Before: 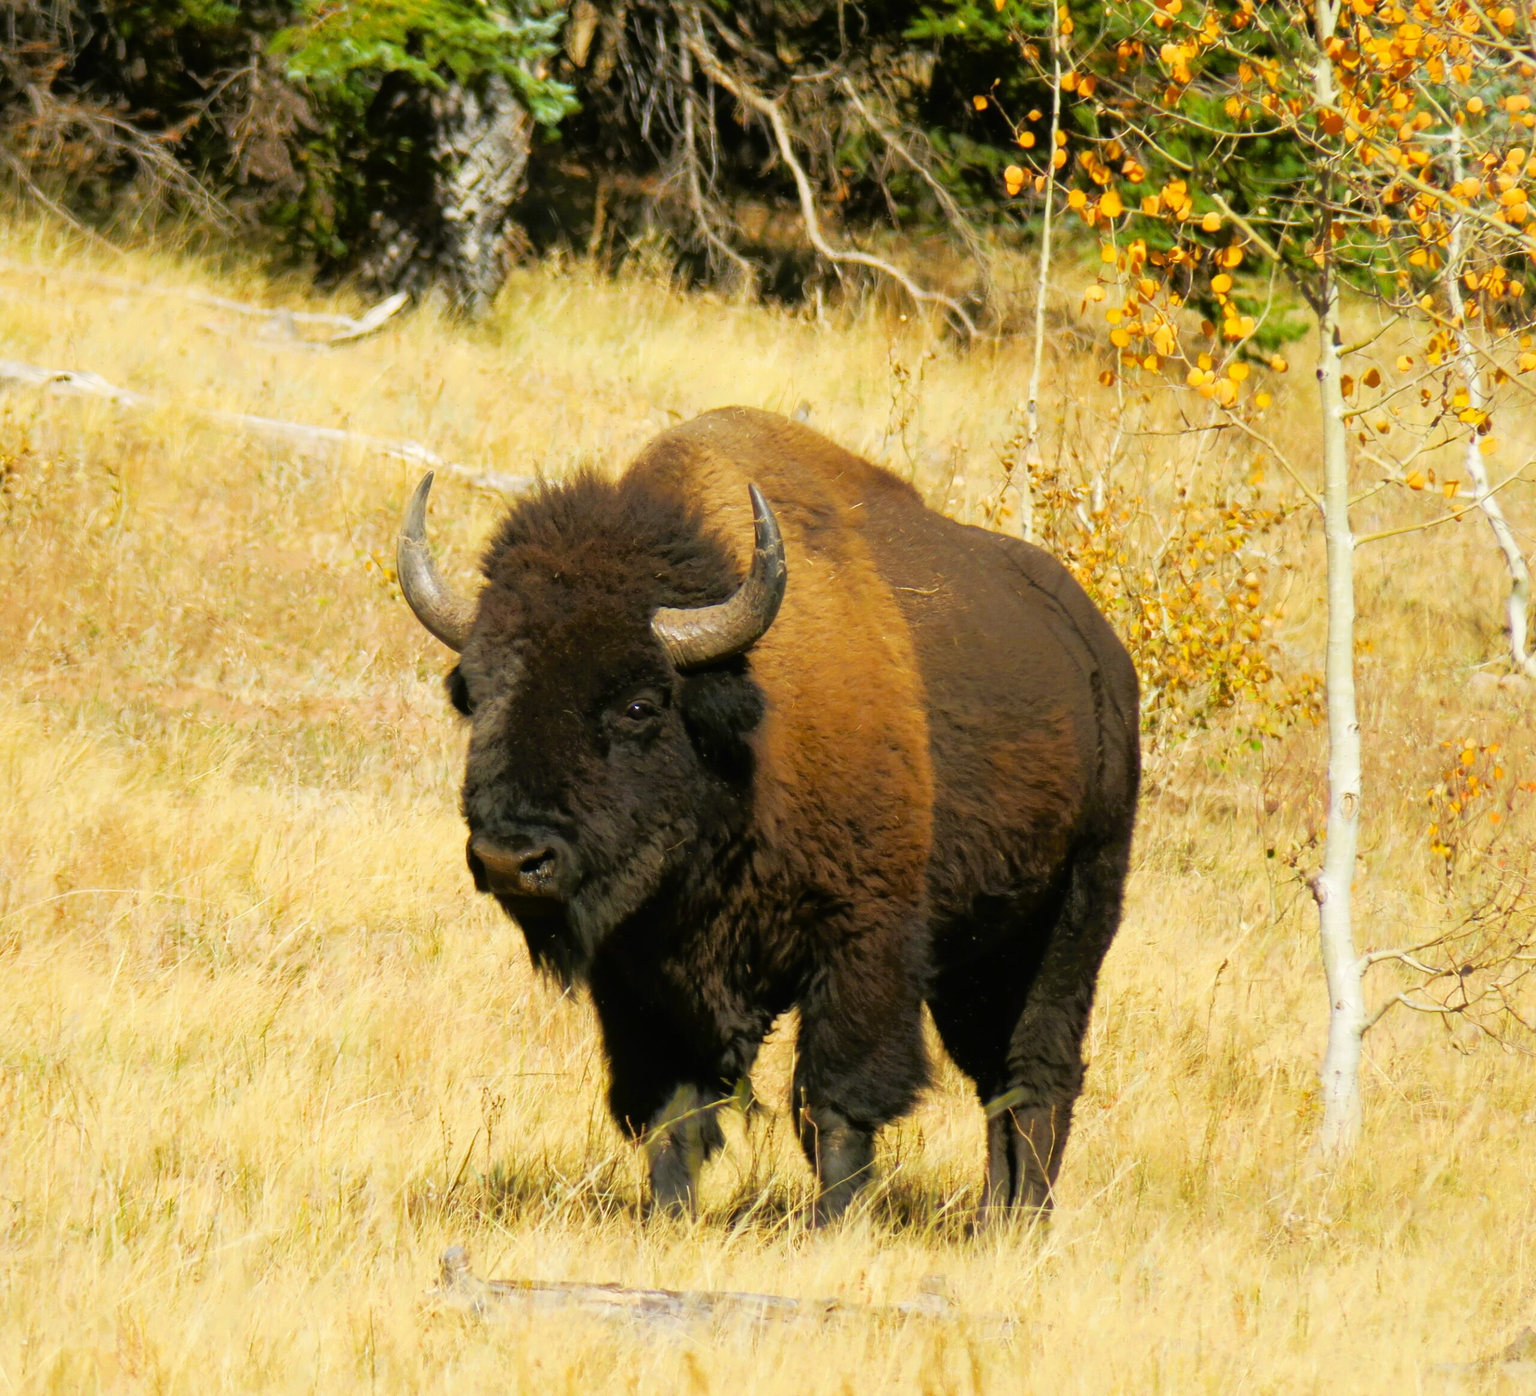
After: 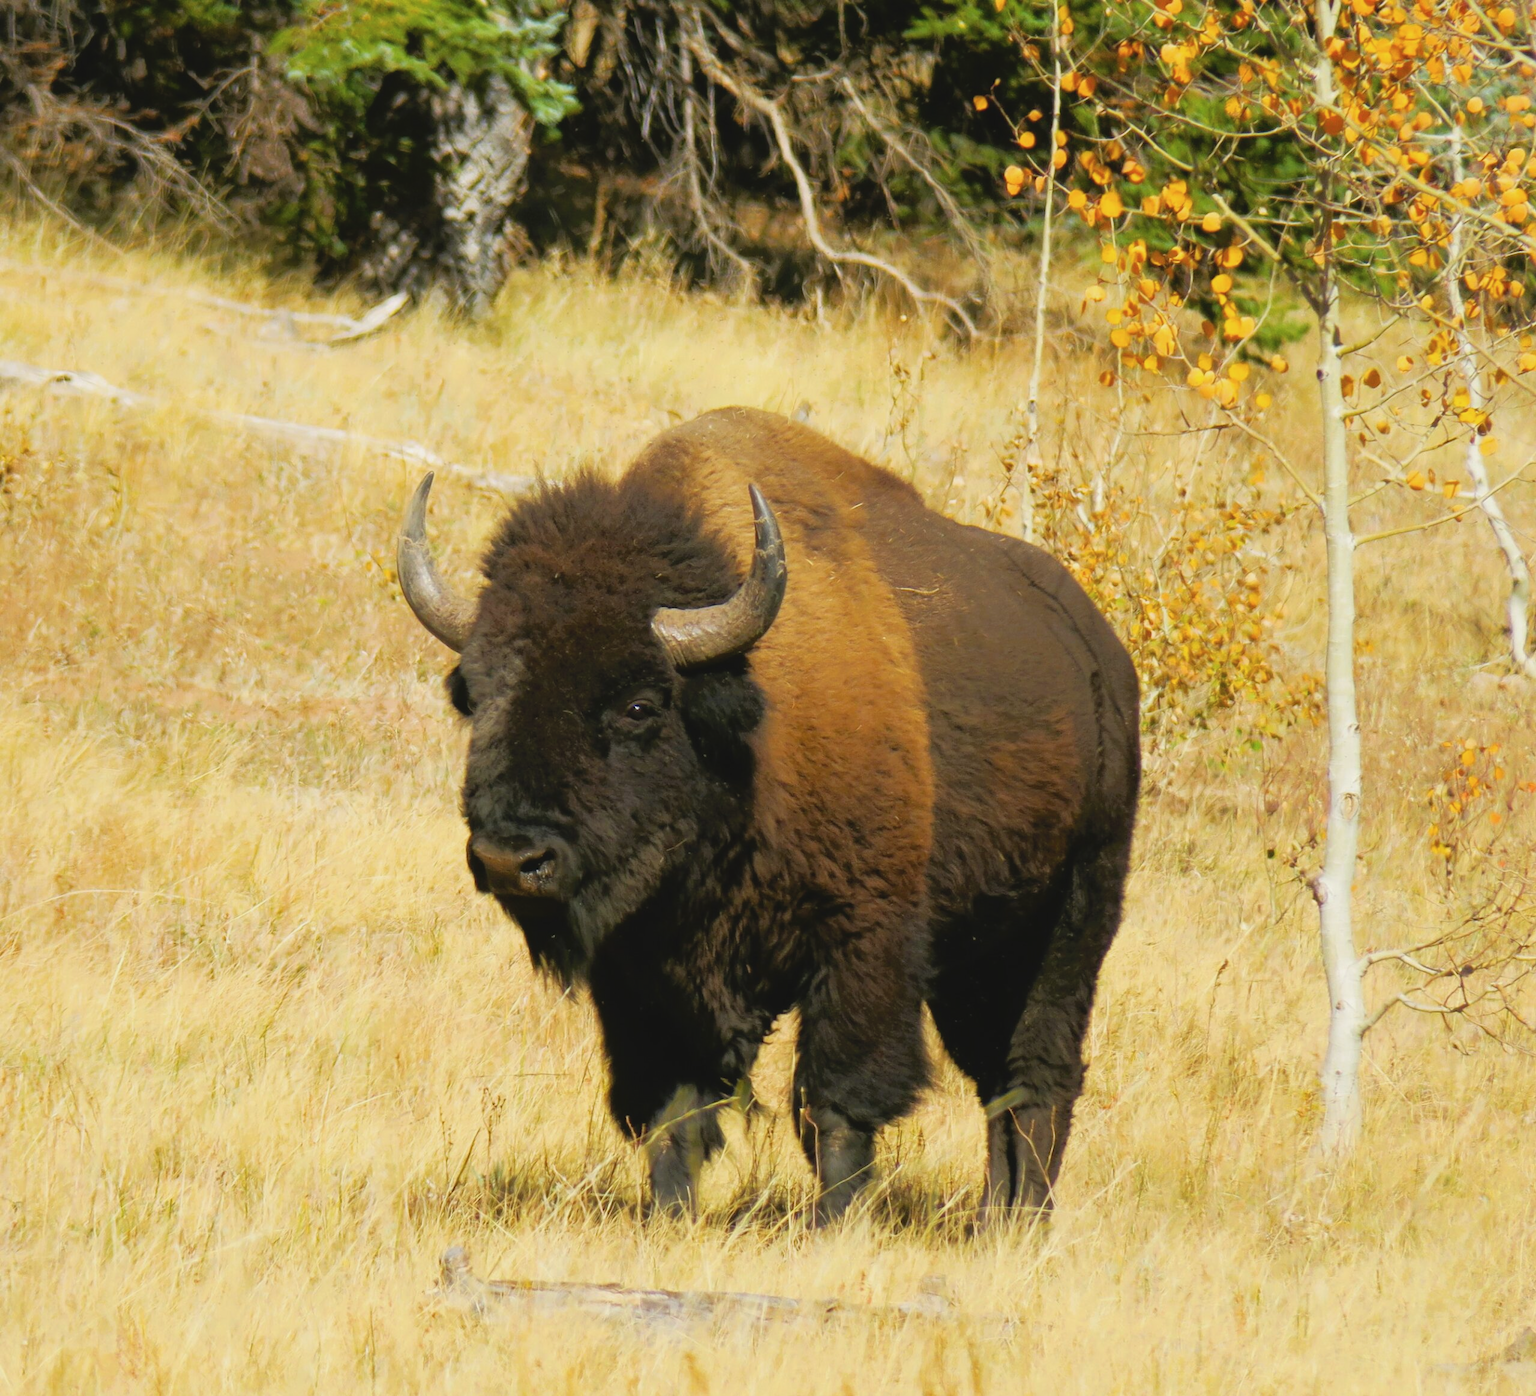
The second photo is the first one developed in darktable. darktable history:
contrast brightness saturation: contrast -0.101, saturation -0.093
